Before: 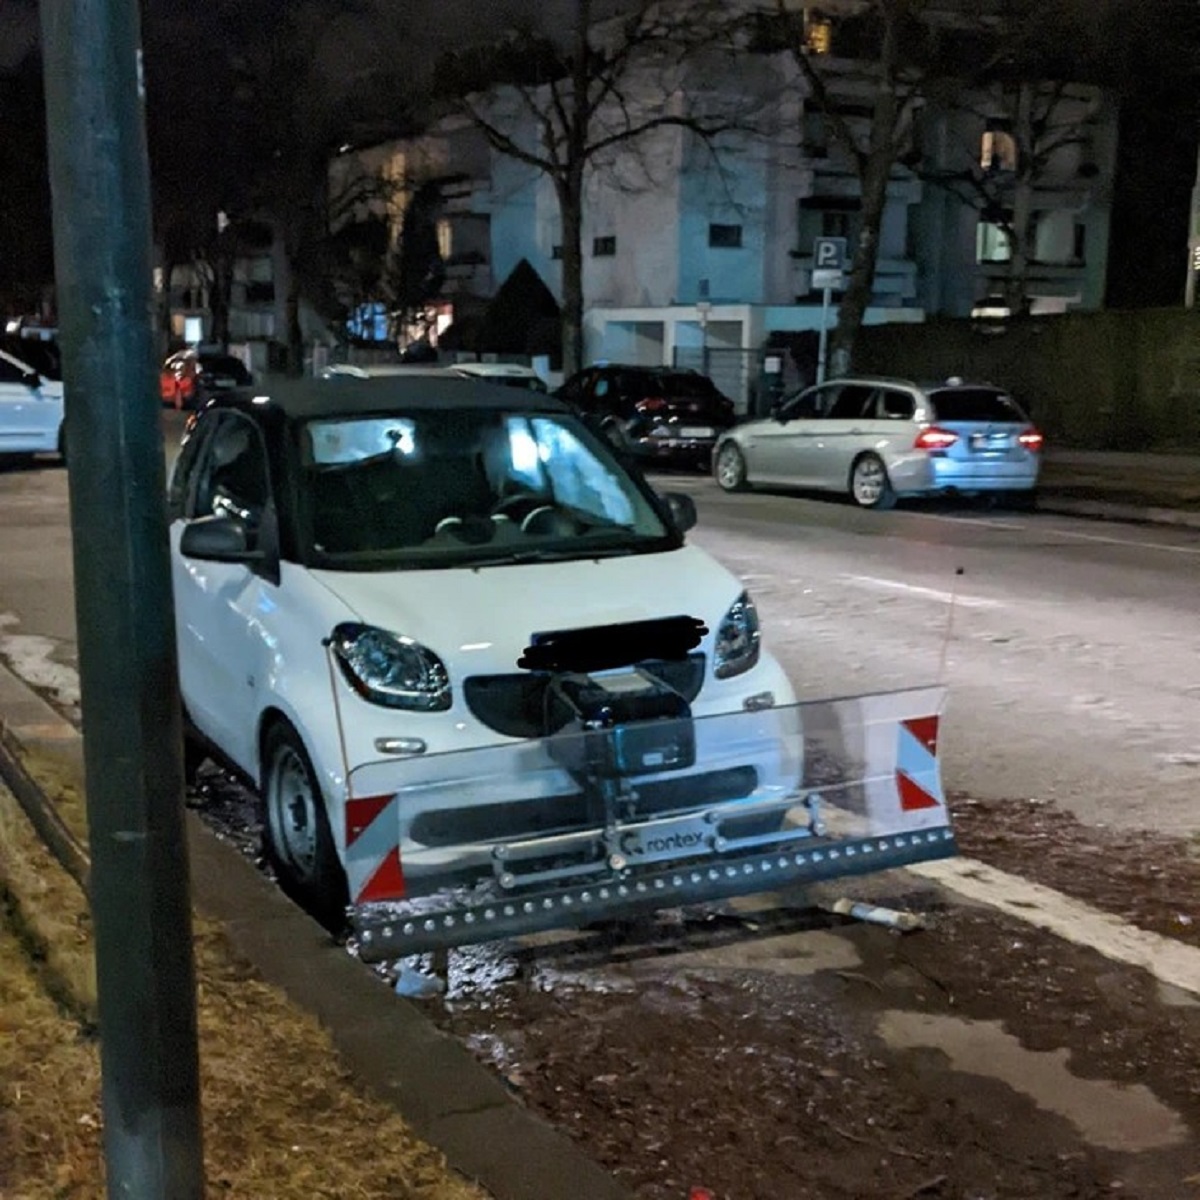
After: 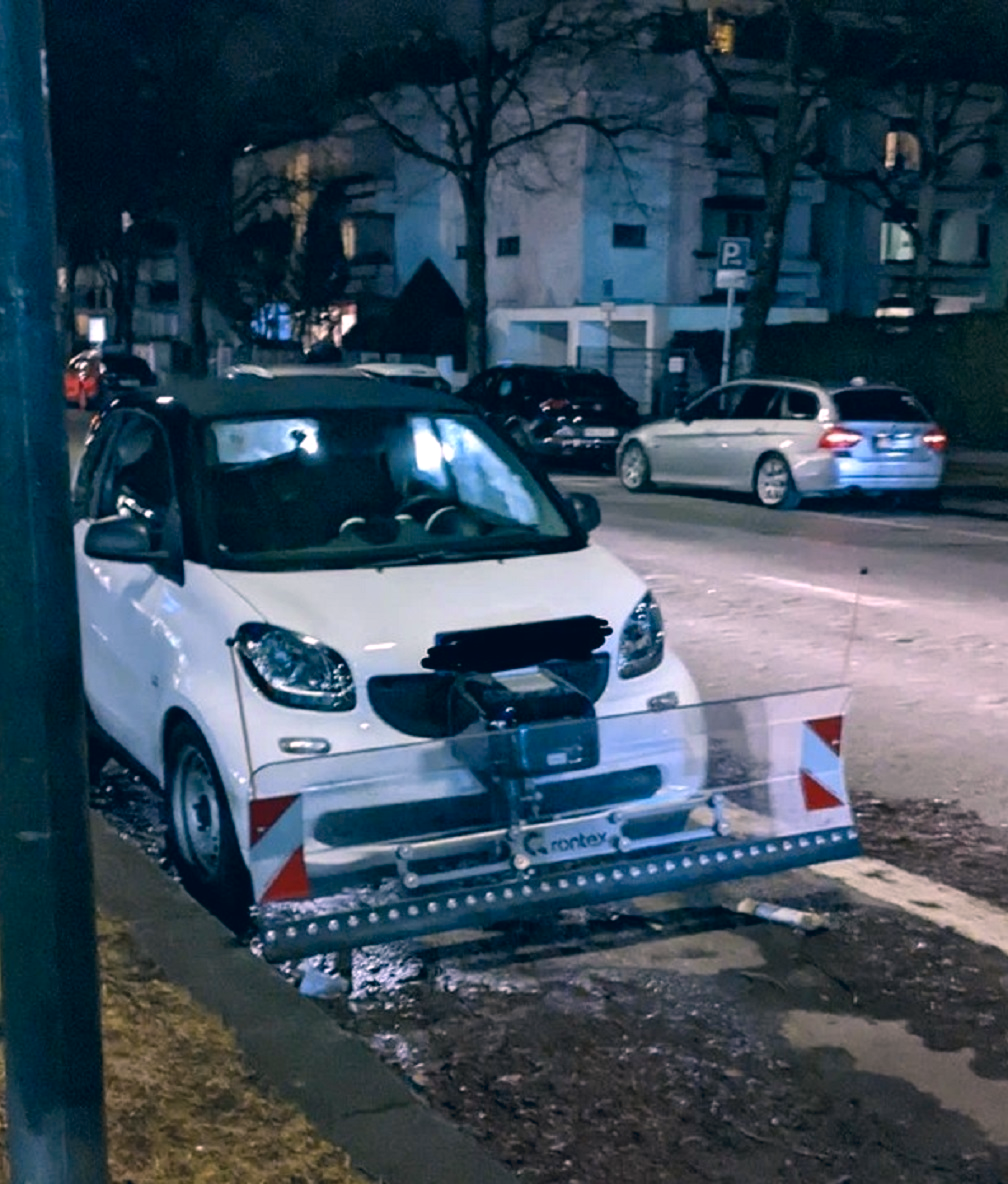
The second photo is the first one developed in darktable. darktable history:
crop: left 8.026%, right 7.374%
exposure: exposure 0.161 EV, compensate highlight preservation false
color correction: highlights a* 10.32, highlights b* 14.66, shadows a* -9.59, shadows b* -15.02
white balance: red 0.967, blue 1.119, emerald 0.756
